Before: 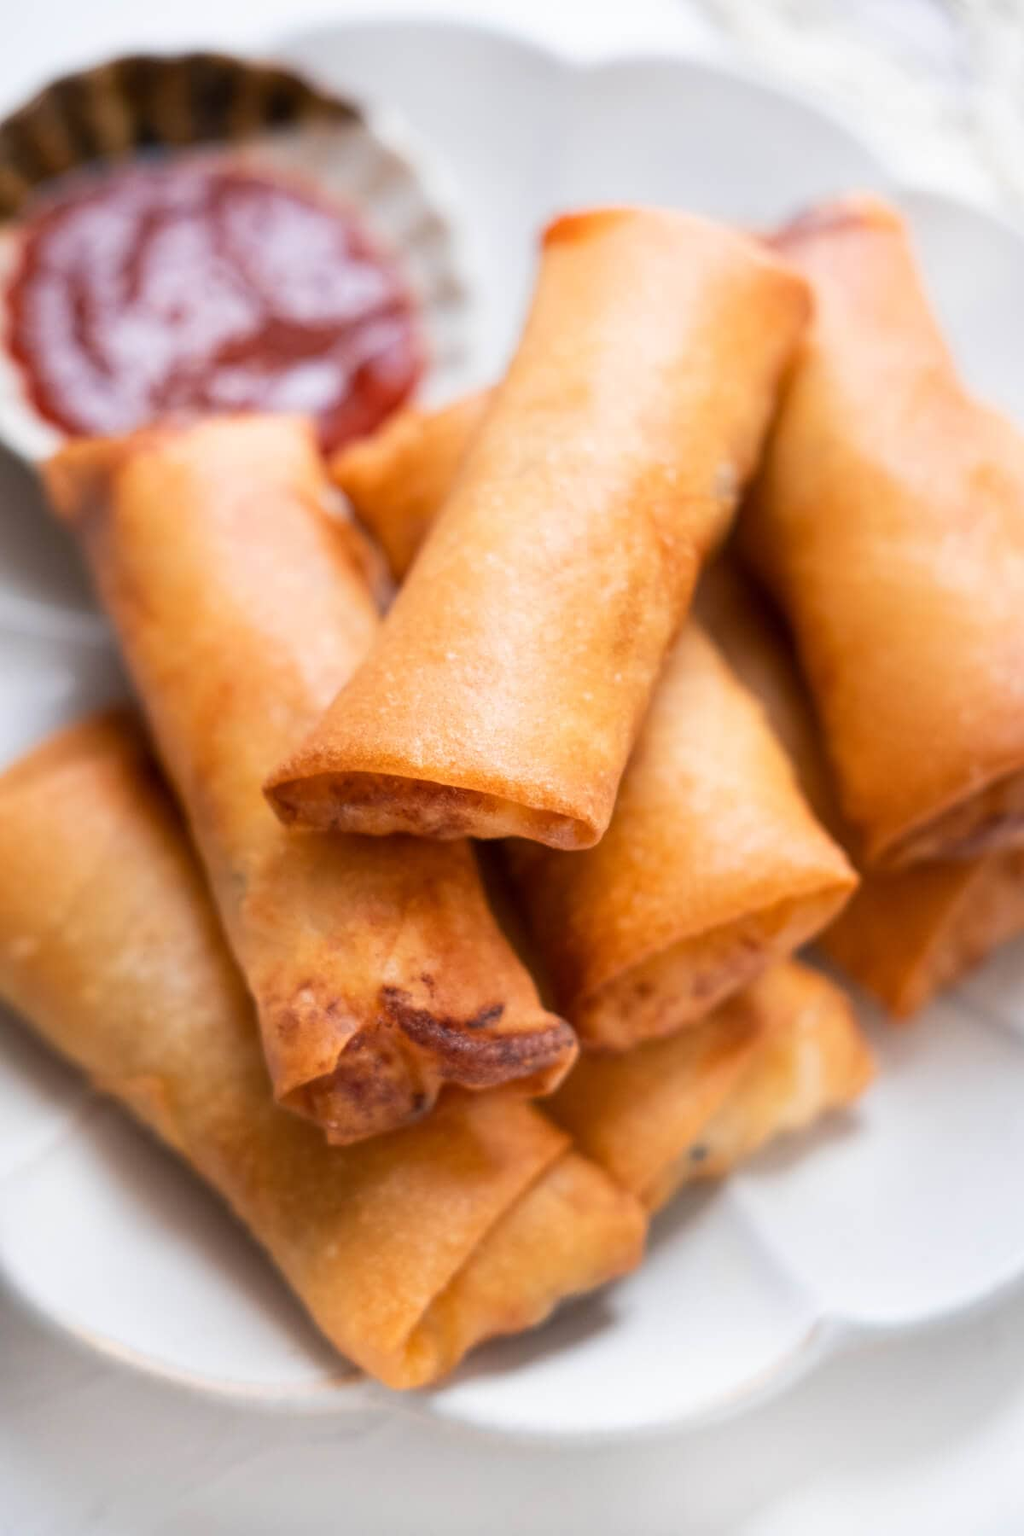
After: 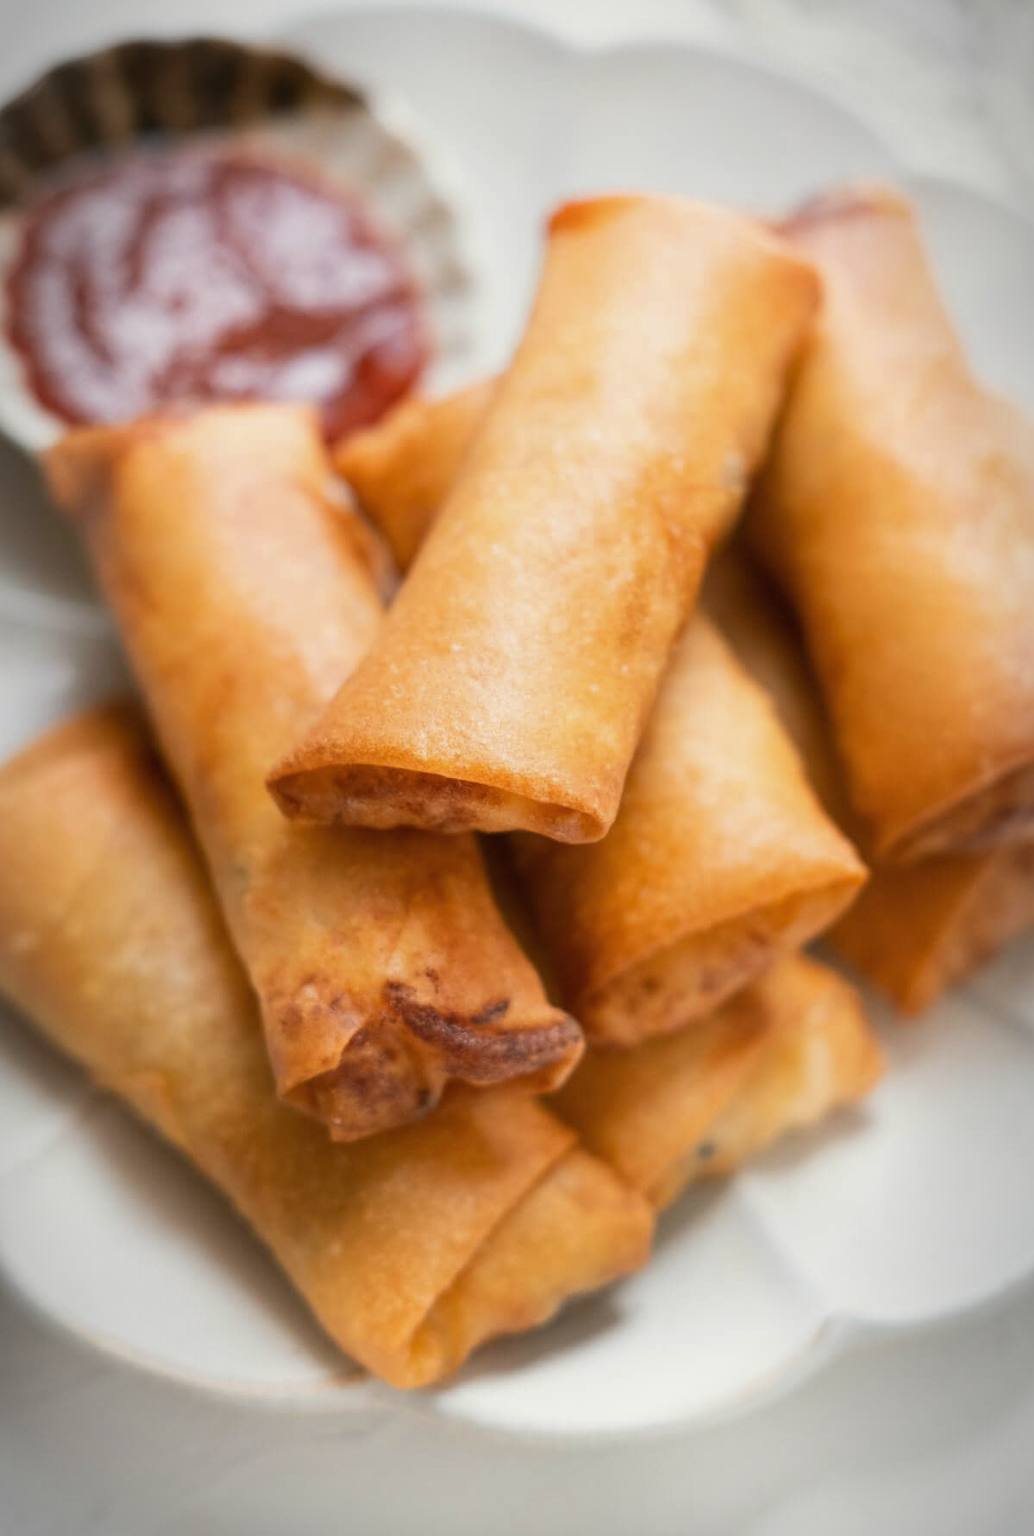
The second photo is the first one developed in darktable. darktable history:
crop: top 1.049%, right 0.001%
color balance: mode lift, gamma, gain (sRGB), lift [1.04, 1, 1, 0.97], gamma [1.01, 1, 1, 0.97], gain [0.96, 1, 1, 0.97]
vignetting: fall-off start 87%, automatic ratio true
color zones: curves: ch0 [(0.068, 0.464) (0.25, 0.5) (0.48, 0.508) (0.75, 0.536) (0.886, 0.476) (0.967, 0.456)]; ch1 [(0.066, 0.456) (0.25, 0.5) (0.616, 0.508) (0.746, 0.56) (0.934, 0.444)]
